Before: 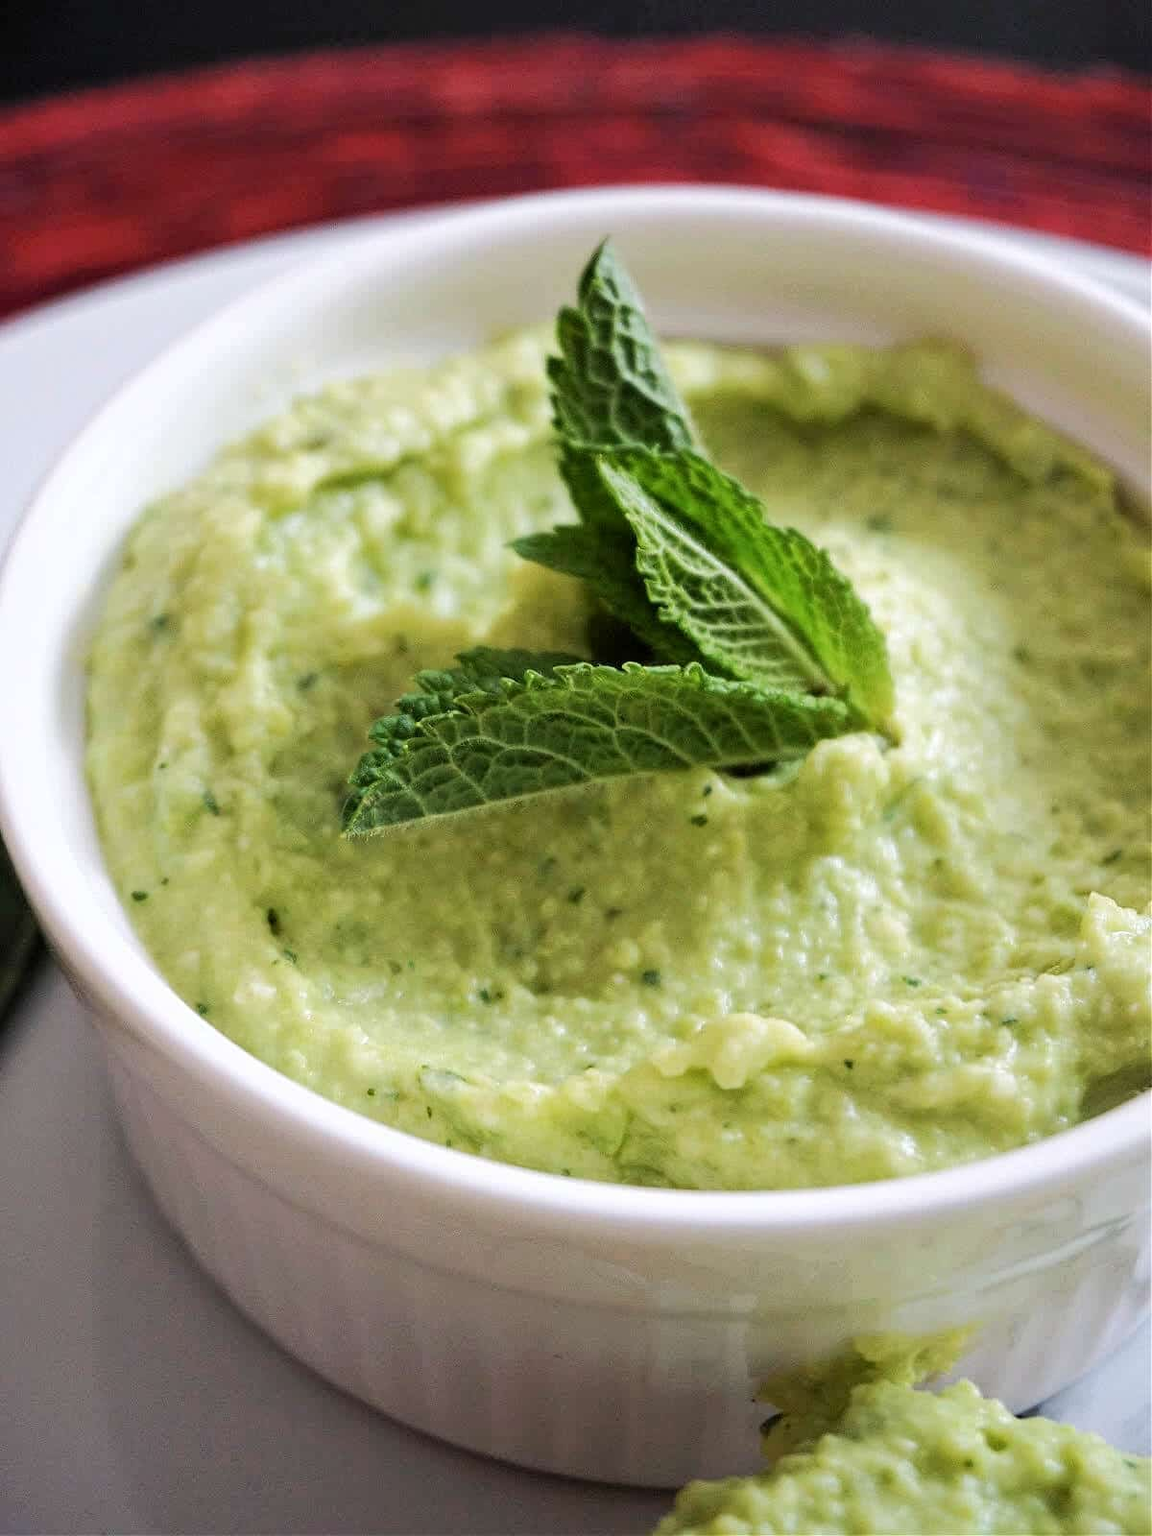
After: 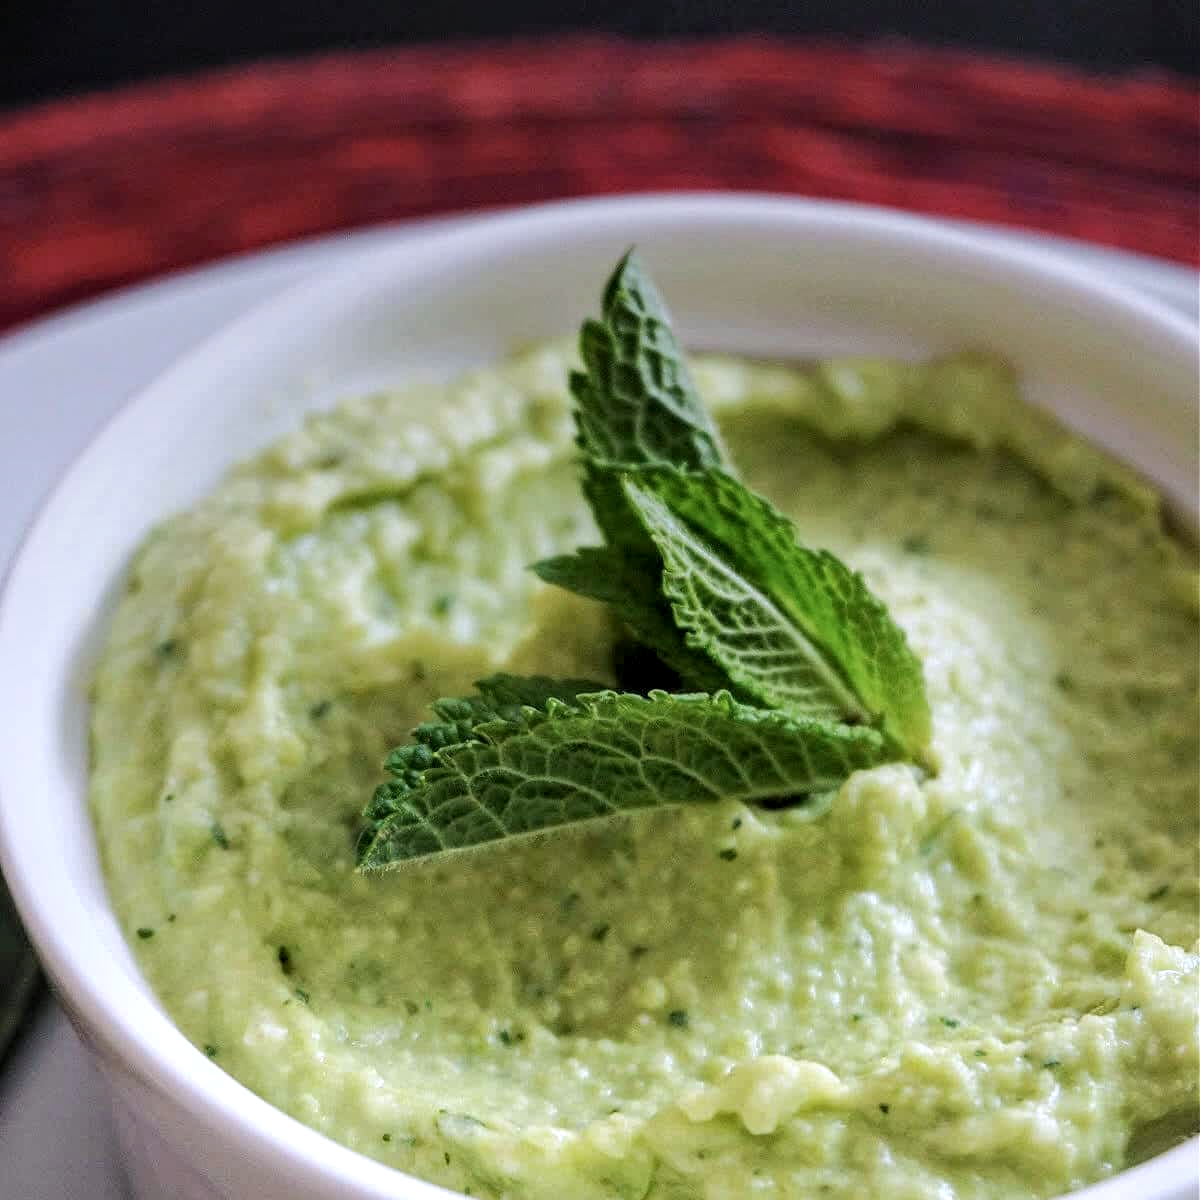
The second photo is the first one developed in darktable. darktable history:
local contrast: on, module defaults
color calibration: illuminant as shot in camera, x 0.358, y 0.373, temperature 4628.91 K
crop: bottom 24.988%
graduated density: on, module defaults
